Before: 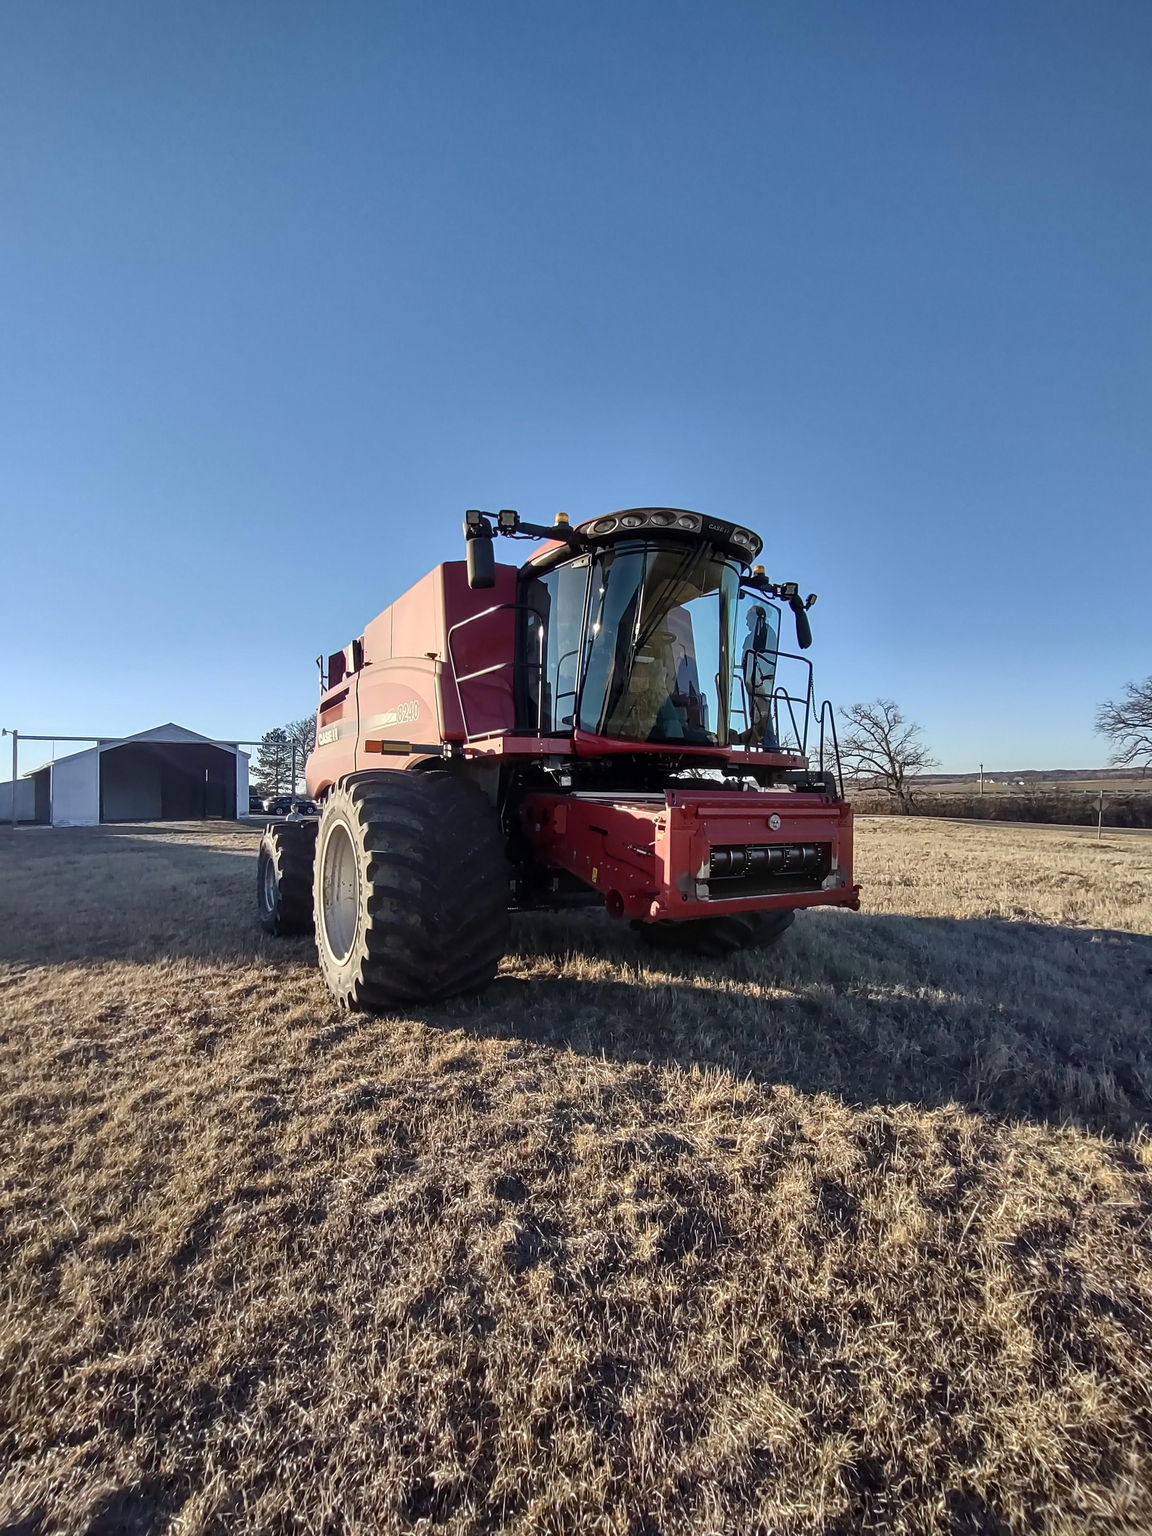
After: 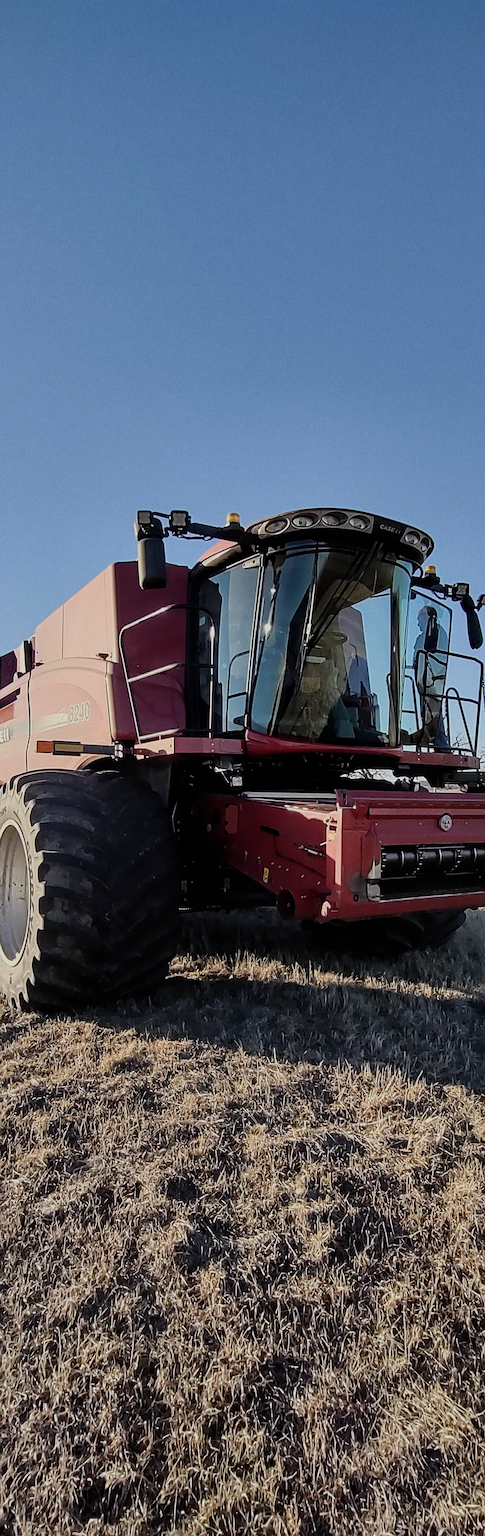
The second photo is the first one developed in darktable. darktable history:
crop: left 28.583%, right 29.231%
sharpen: on, module defaults
filmic rgb: black relative exposure -7.65 EV, white relative exposure 4.56 EV, hardness 3.61
grain: coarseness 0.47 ISO
